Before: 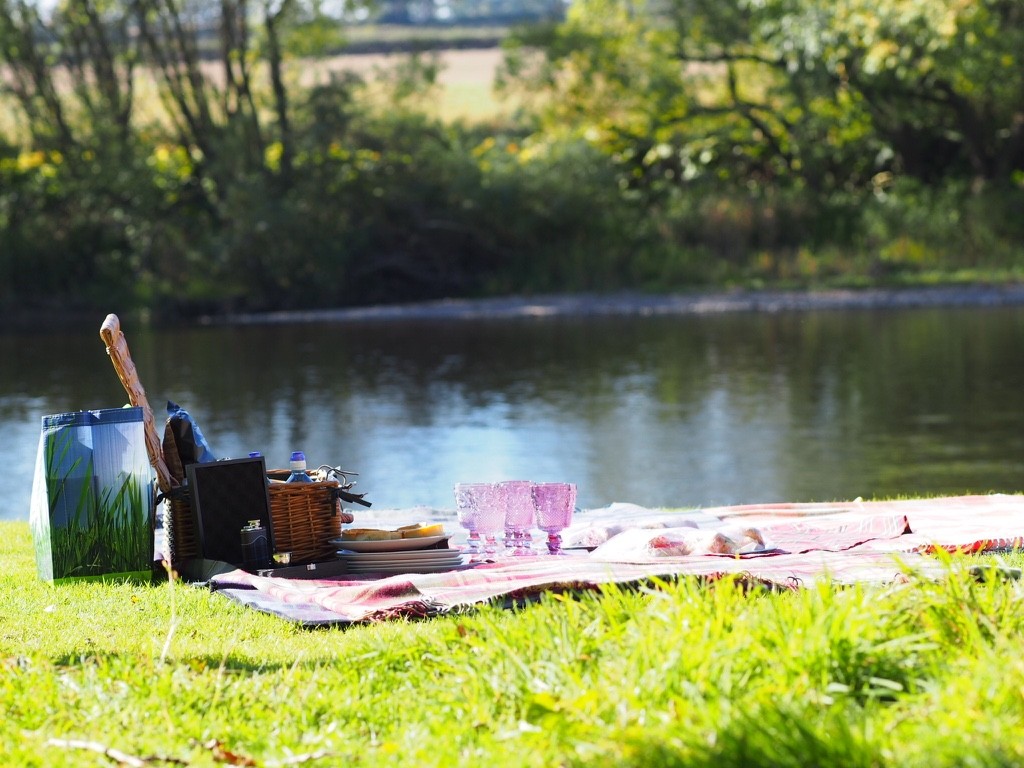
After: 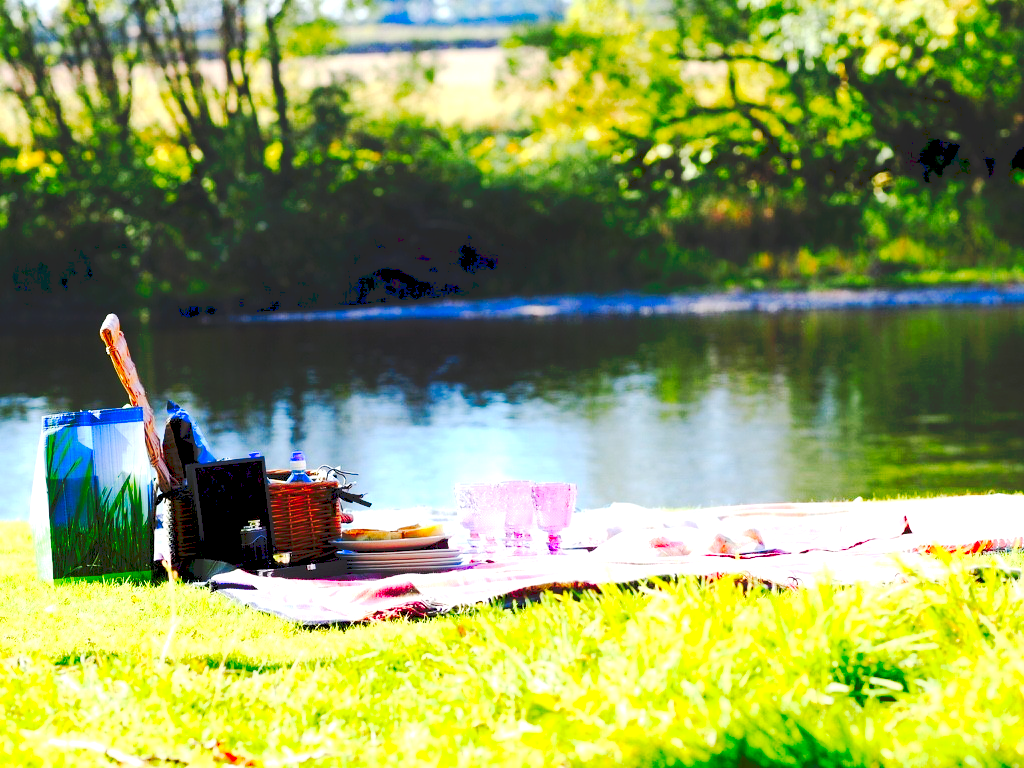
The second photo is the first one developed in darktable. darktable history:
color balance: lift [0.991, 1, 1, 1], gamma [0.996, 1, 1, 1], input saturation 98.52%, contrast 20.34%, output saturation 103.72%
levels: levels [0, 0.397, 0.955]
tone curve: curves: ch0 [(0, 0) (0.003, 0.057) (0.011, 0.061) (0.025, 0.065) (0.044, 0.075) (0.069, 0.082) (0.1, 0.09) (0.136, 0.102) (0.177, 0.145) (0.224, 0.195) (0.277, 0.27) (0.335, 0.374) (0.399, 0.486) (0.468, 0.578) (0.543, 0.652) (0.623, 0.717) (0.709, 0.778) (0.801, 0.837) (0.898, 0.909) (1, 1)], preserve colors none
